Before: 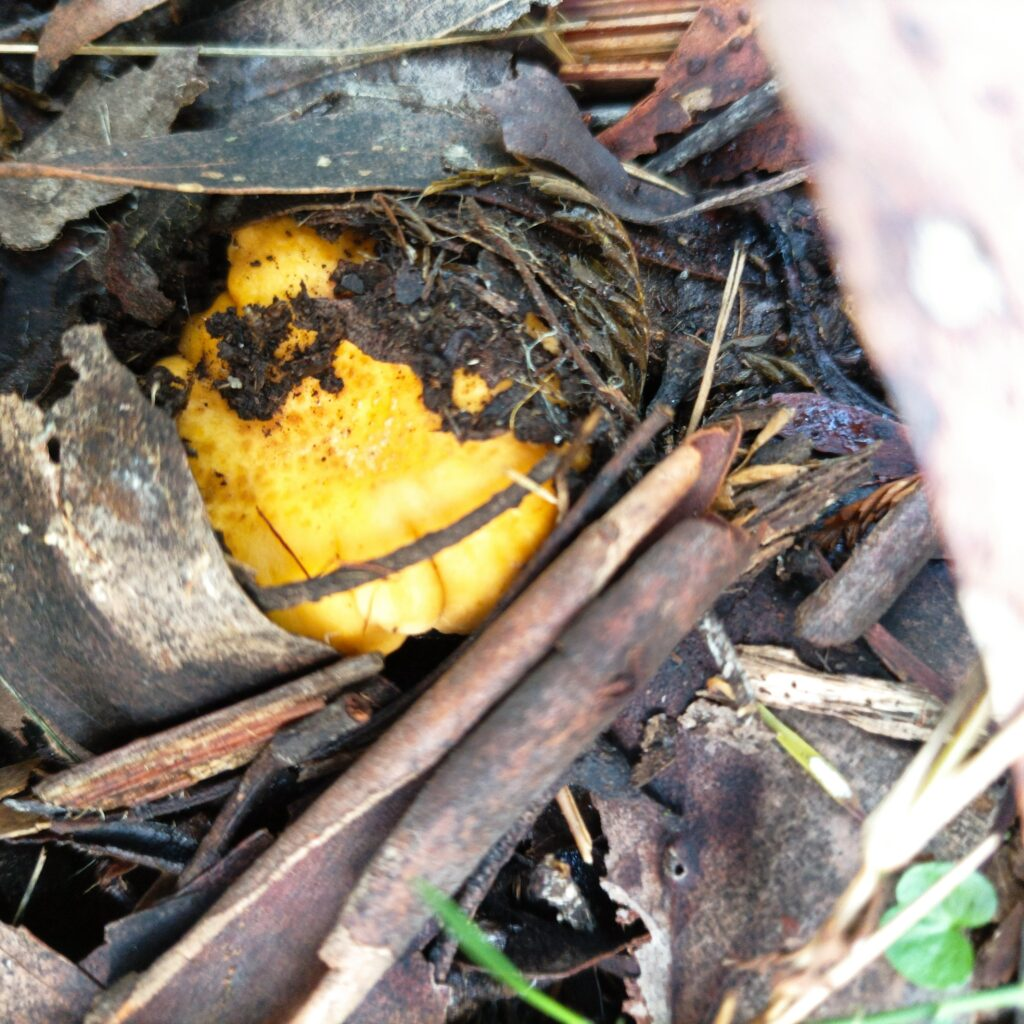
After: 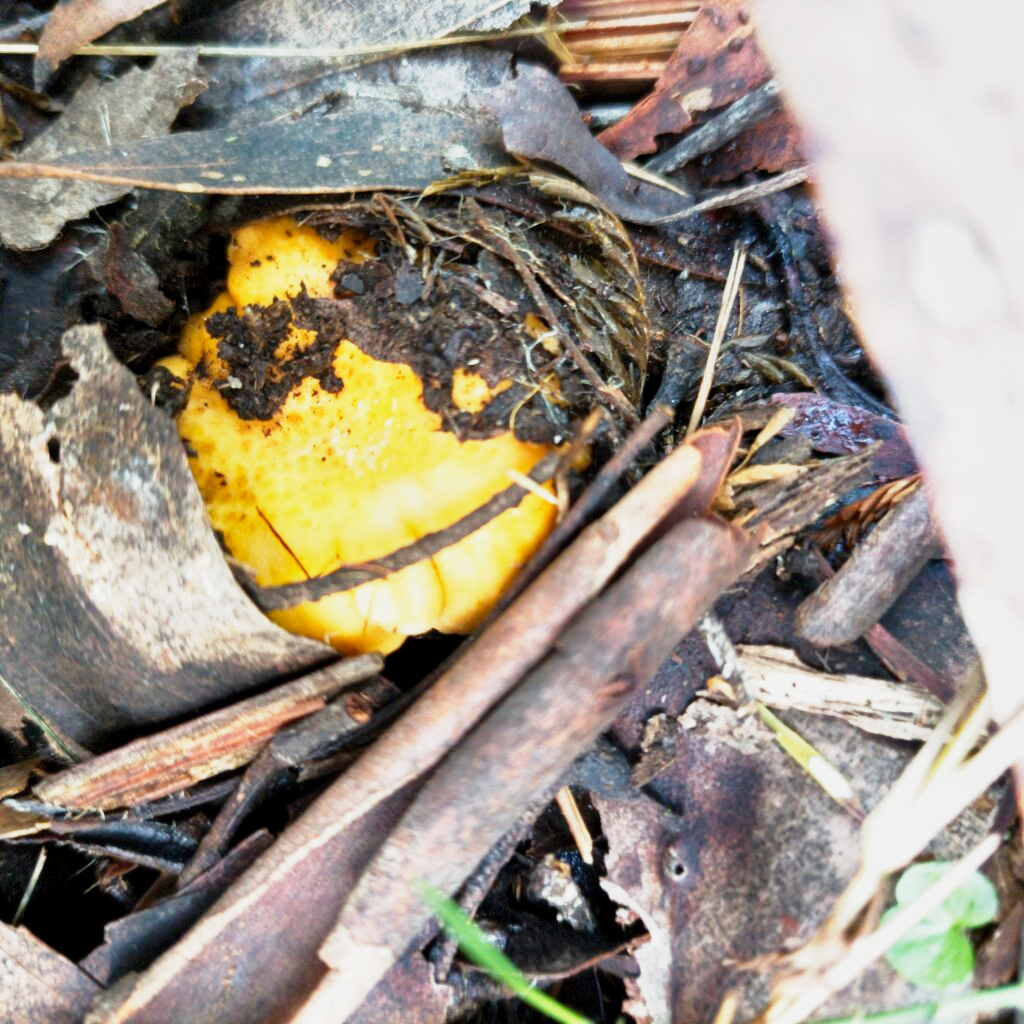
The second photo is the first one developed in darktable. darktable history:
base curve: curves: ch0 [(0, 0) (0.088, 0.125) (0.176, 0.251) (0.354, 0.501) (0.613, 0.749) (1, 0.877)], preserve colors none
rotate and perspective: automatic cropping original format, crop left 0, crop top 0
exposure: black level correction 0.002, exposure 0.15 EV, compensate highlight preservation false
shadows and highlights: soften with gaussian
